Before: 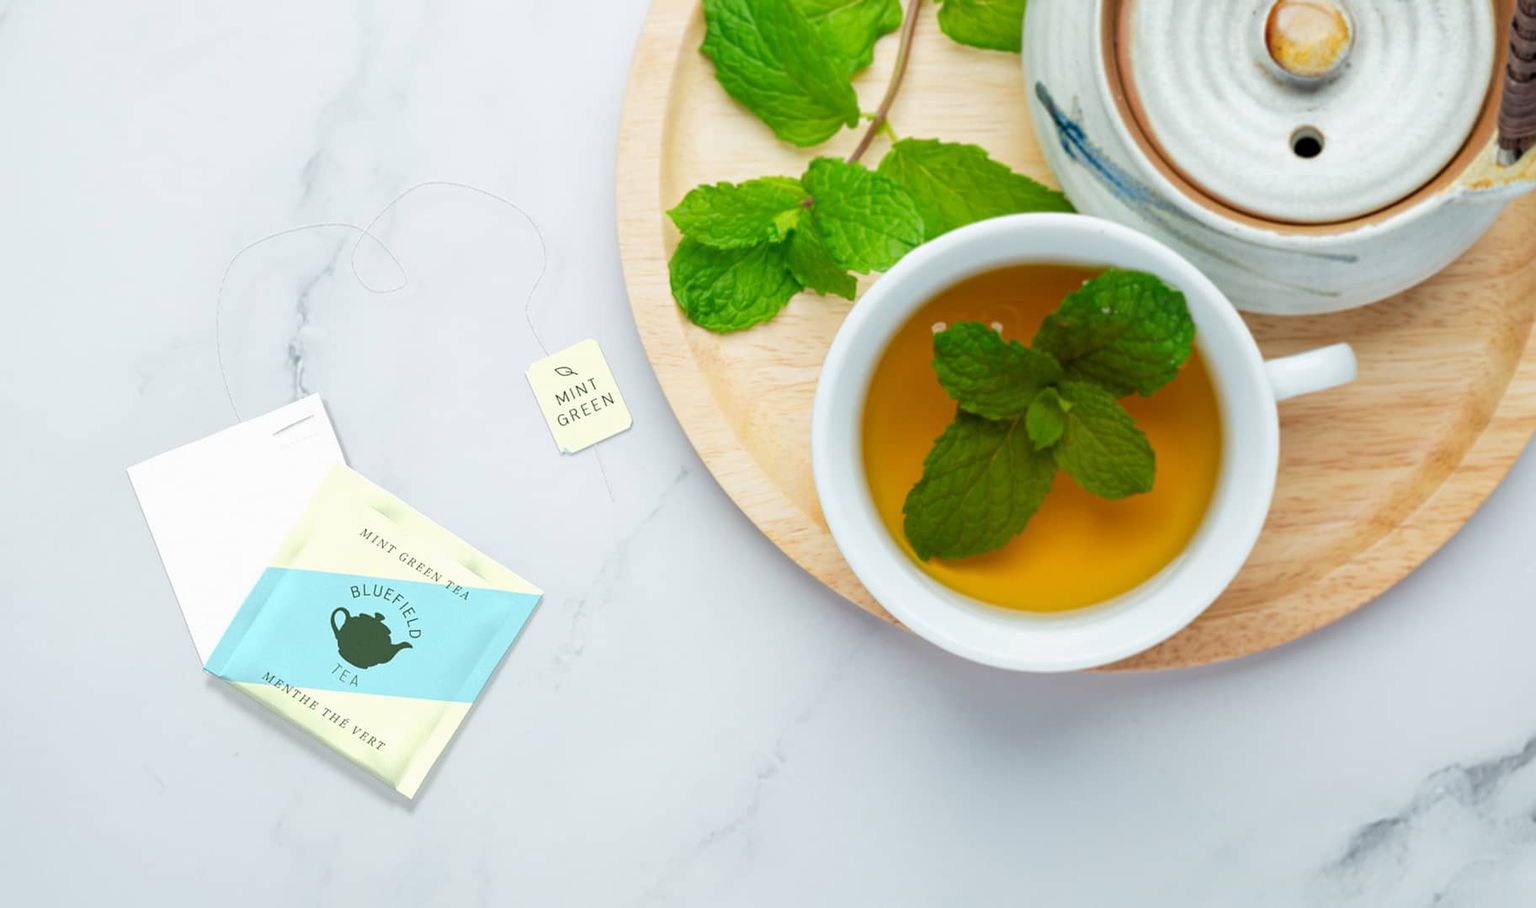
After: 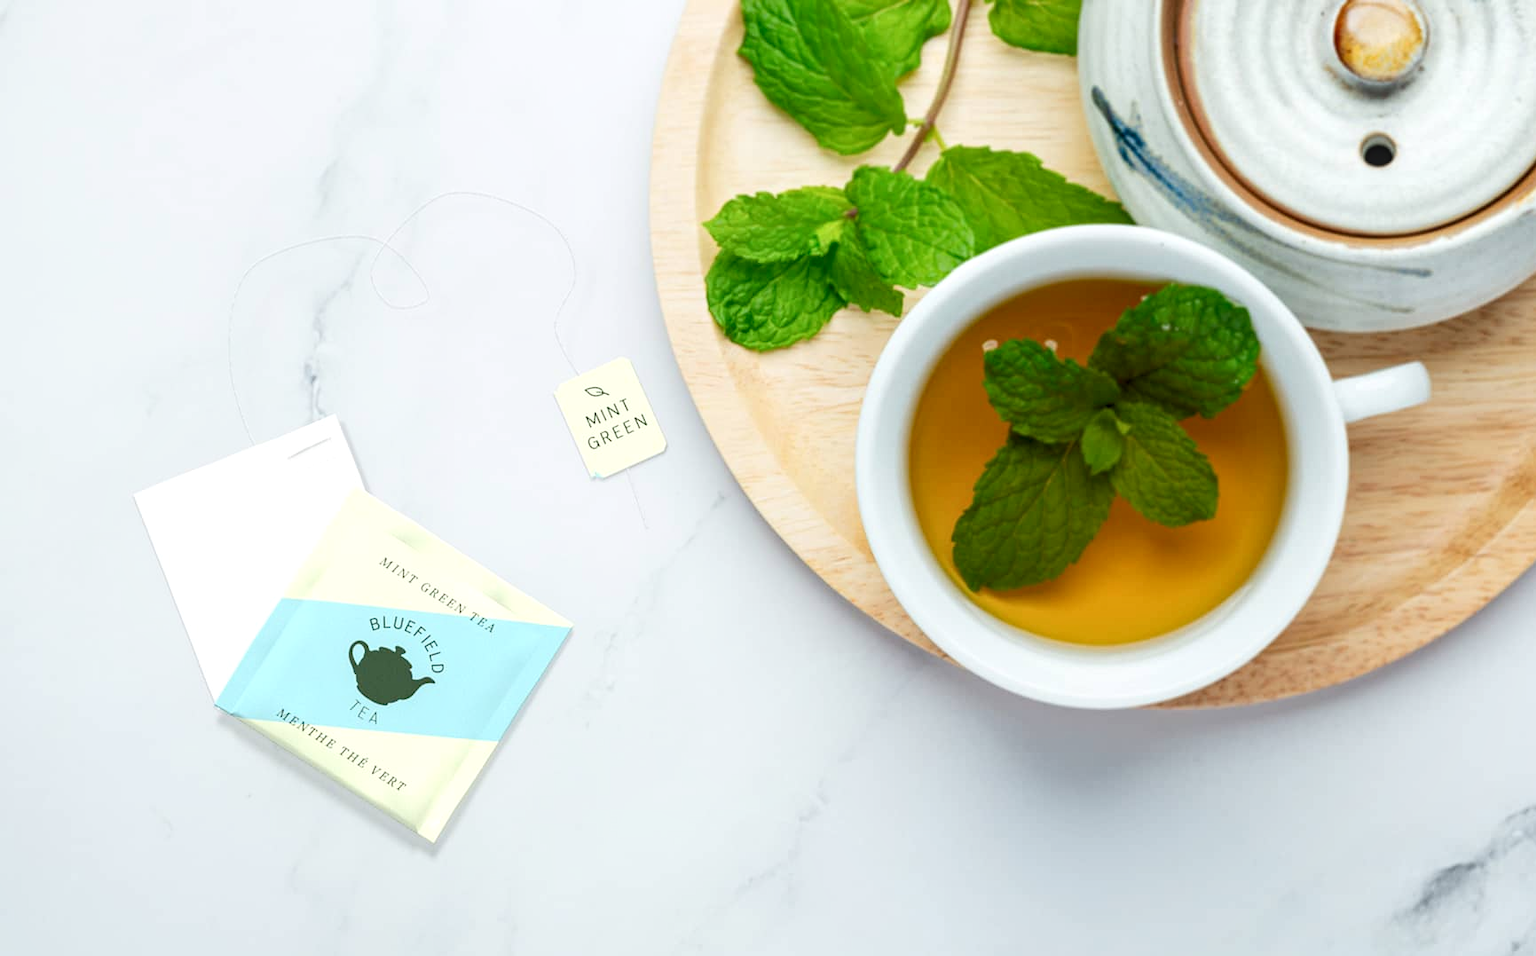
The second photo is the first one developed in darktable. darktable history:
local contrast: detail 130%
shadows and highlights: shadows 0.967, highlights 40.02
crop and rotate: left 0%, right 5.111%
